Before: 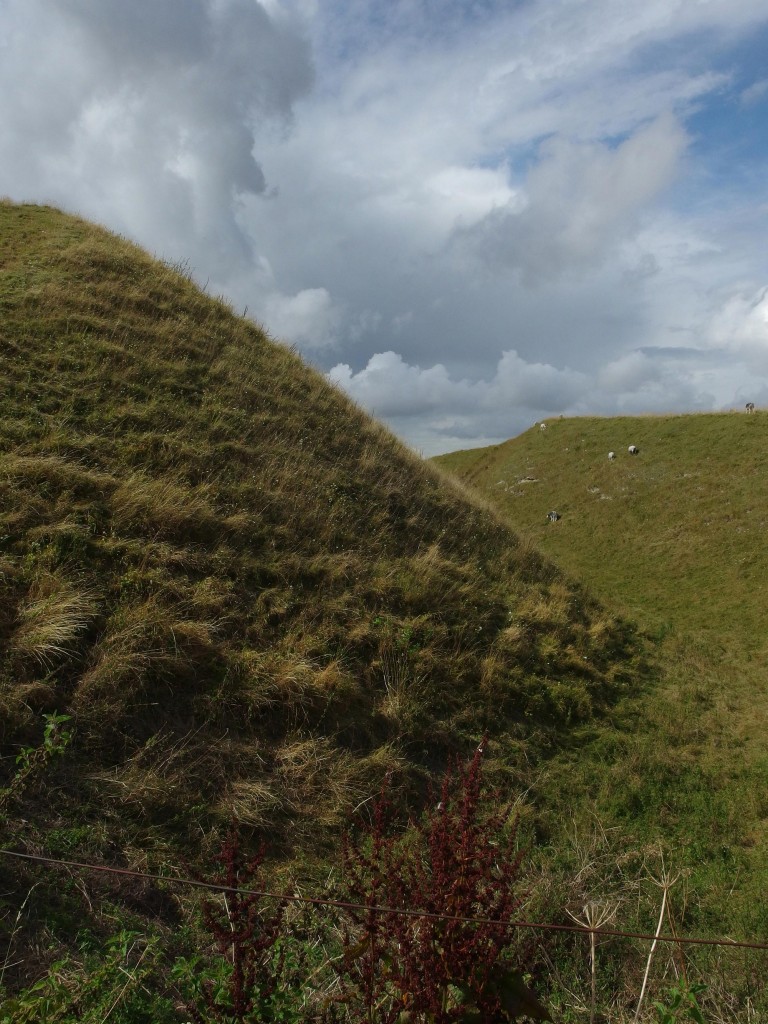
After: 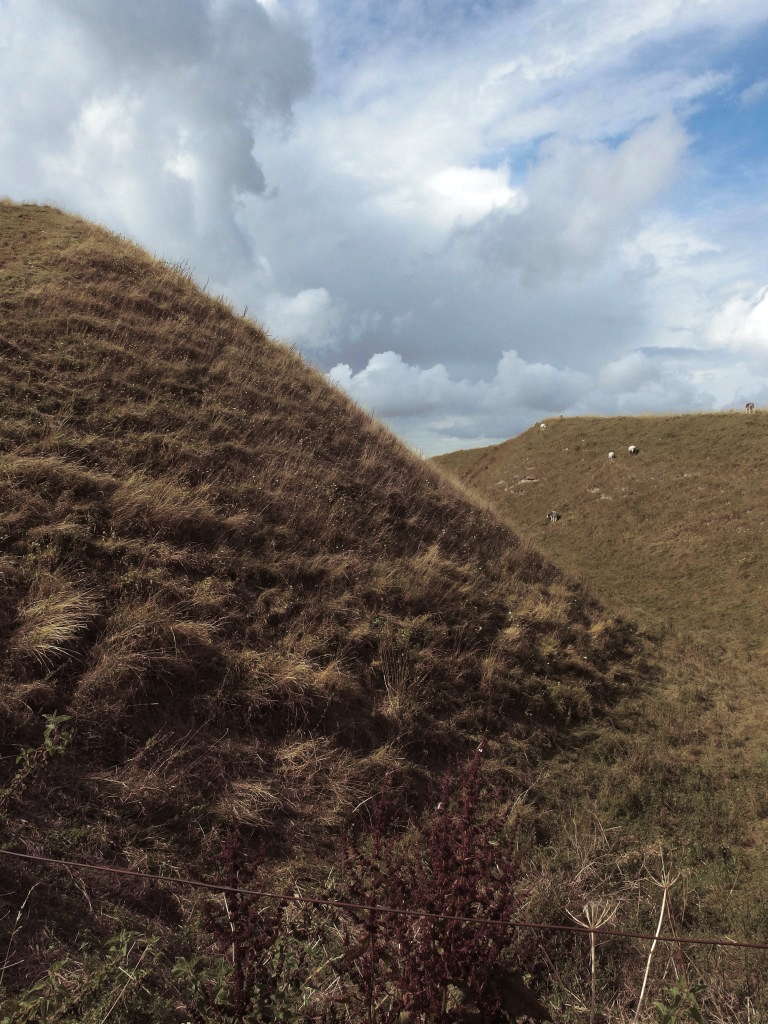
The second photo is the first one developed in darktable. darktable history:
split-toning: shadows › saturation 0.24, highlights › hue 54°, highlights › saturation 0.24
exposure: exposure 0.515 EV, compensate highlight preservation false
